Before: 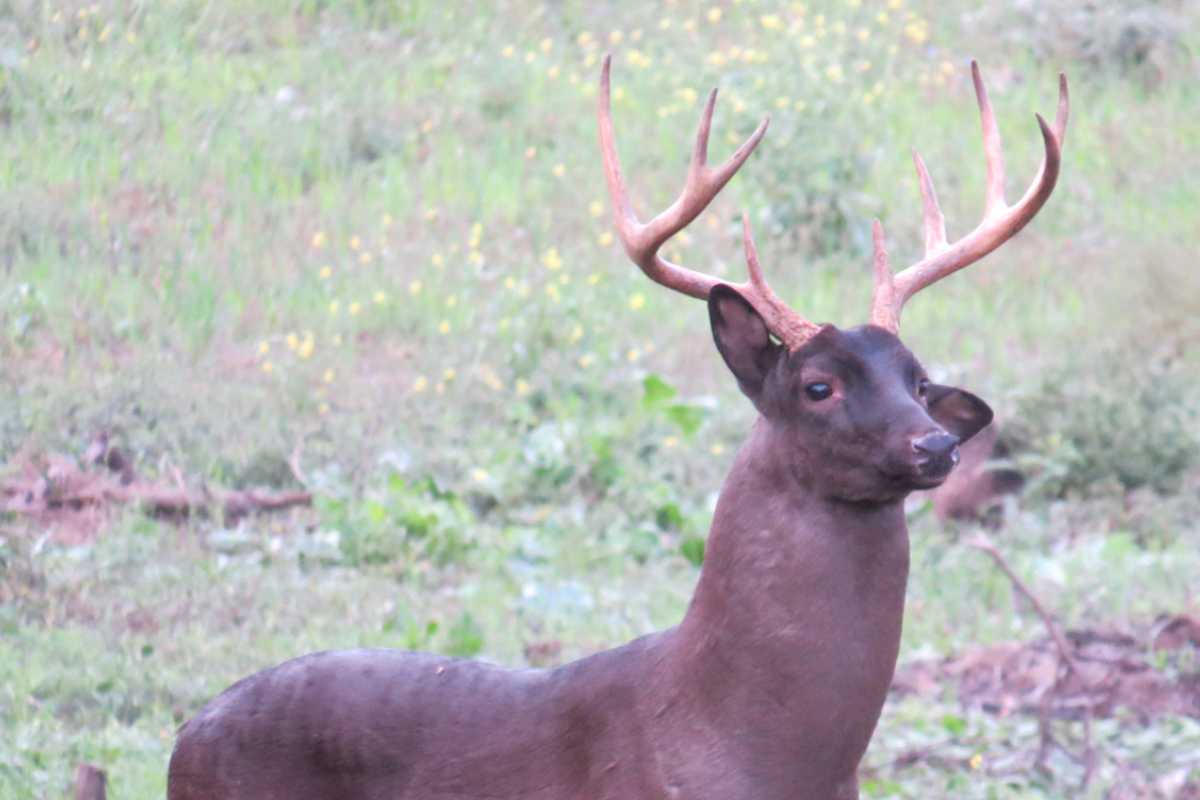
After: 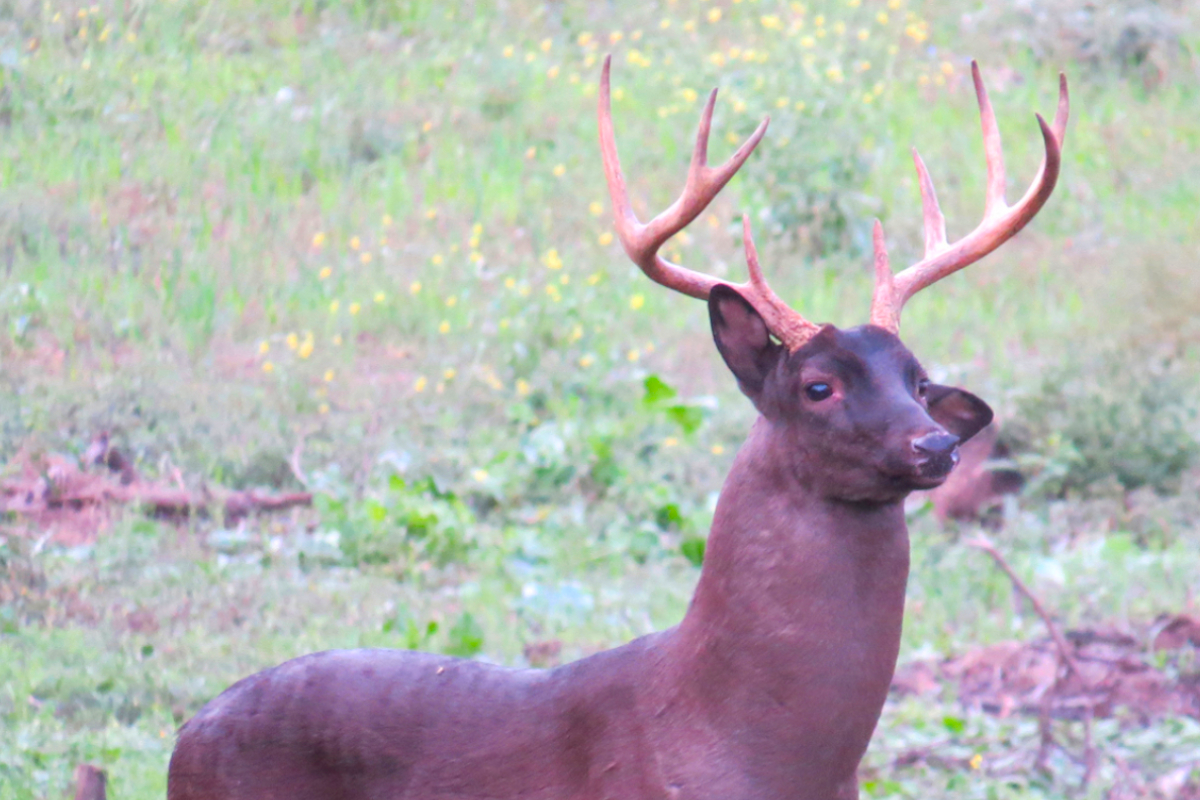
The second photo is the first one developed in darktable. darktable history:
color balance rgb: linear chroma grading › global chroma 15.637%, perceptual saturation grading › global saturation 29.97%
